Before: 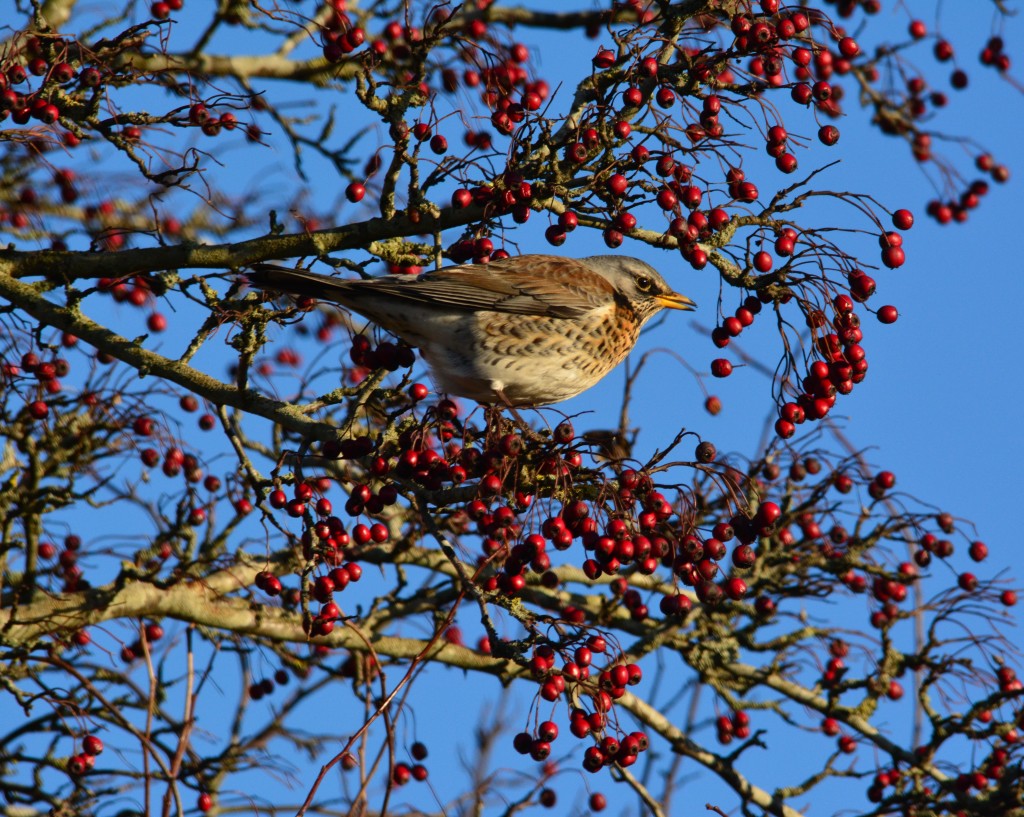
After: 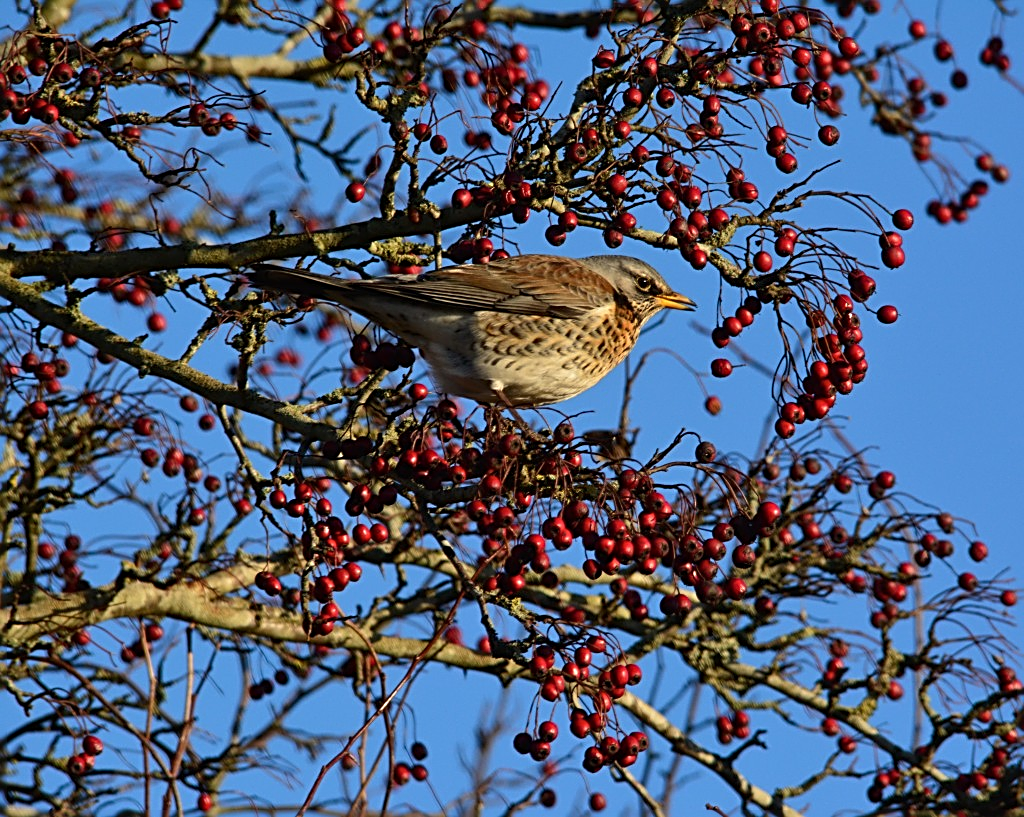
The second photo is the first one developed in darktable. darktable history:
sharpen: radius 2.531, amount 0.628
white balance: emerald 1
